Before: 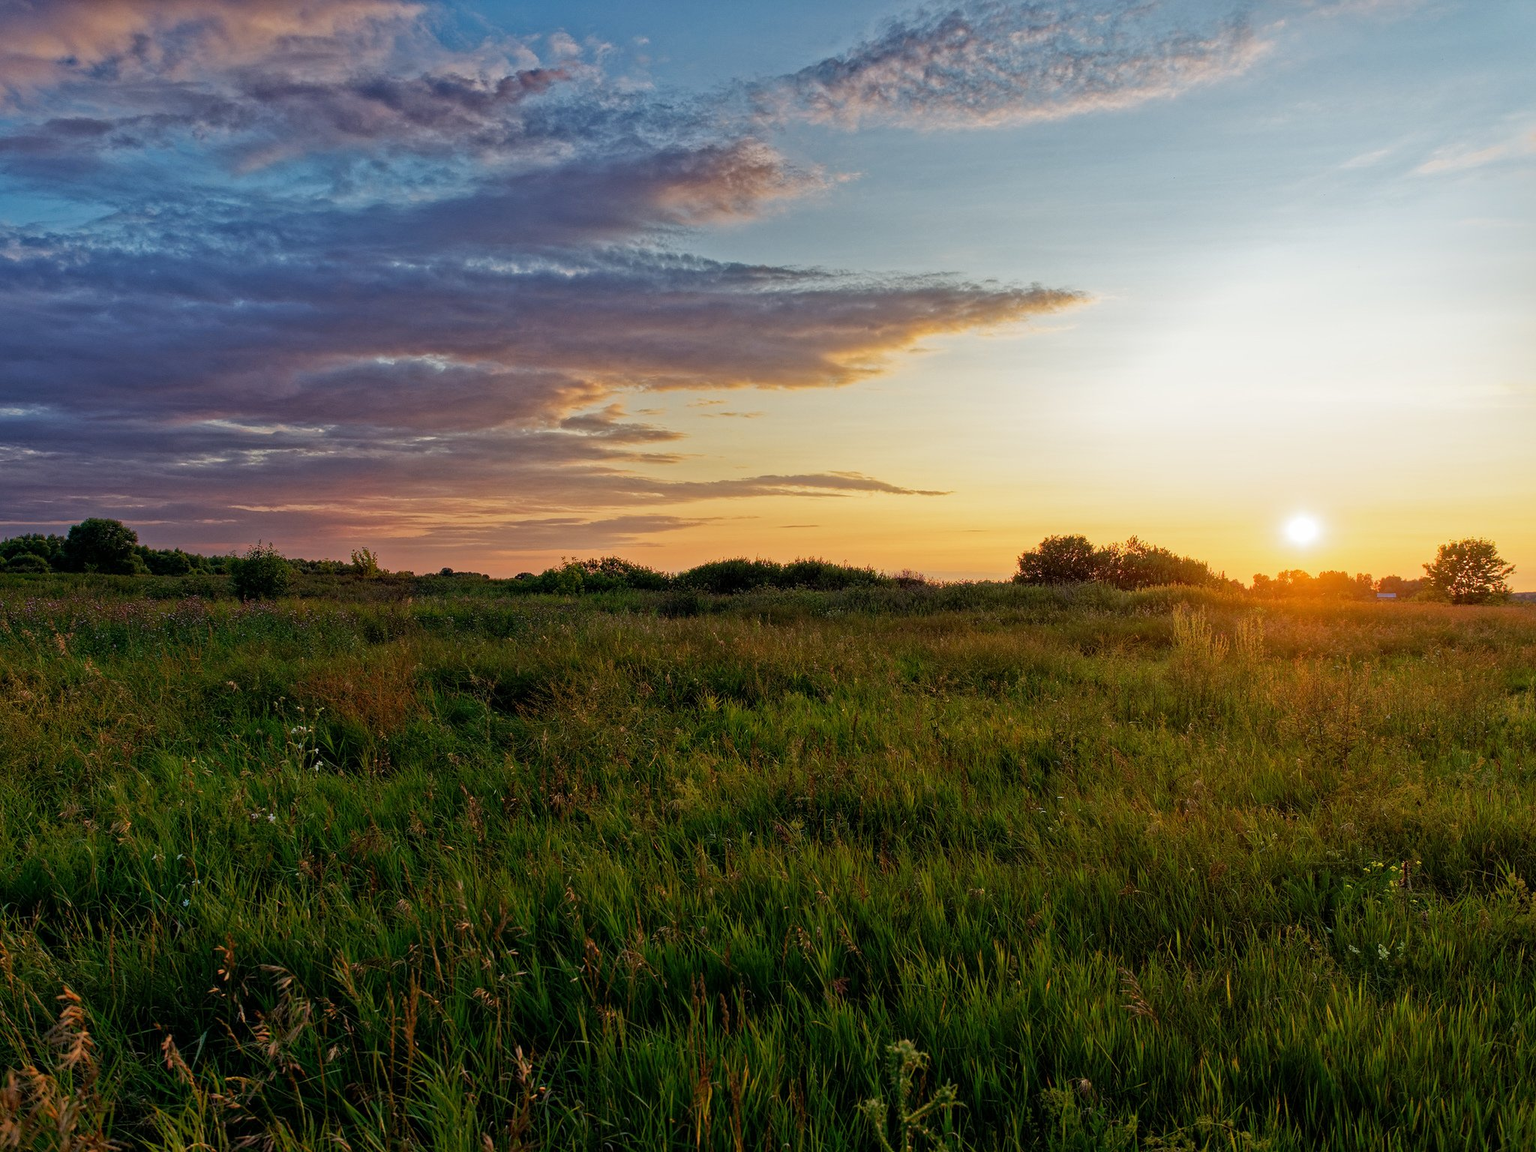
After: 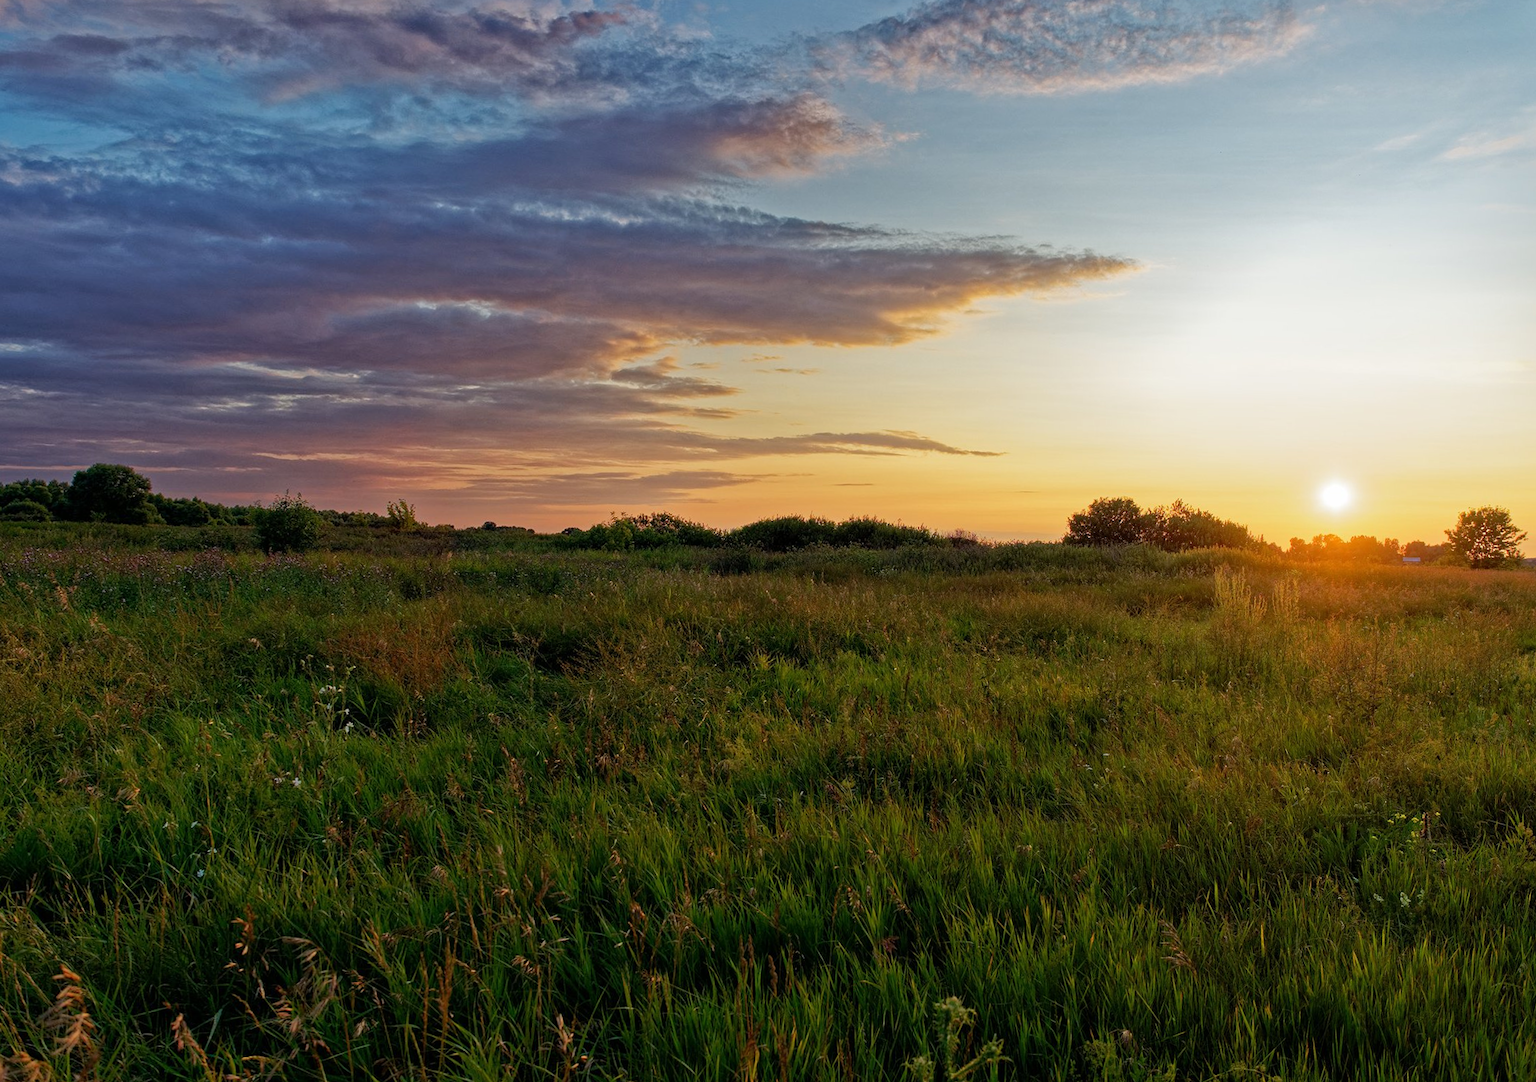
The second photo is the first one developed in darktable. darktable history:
rotate and perspective: rotation 0.679°, lens shift (horizontal) 0.136, crop left 0.009, crop right 0.991, crop top 0.078, crop bottom 0.95
tone equalizer: on, module defaults
